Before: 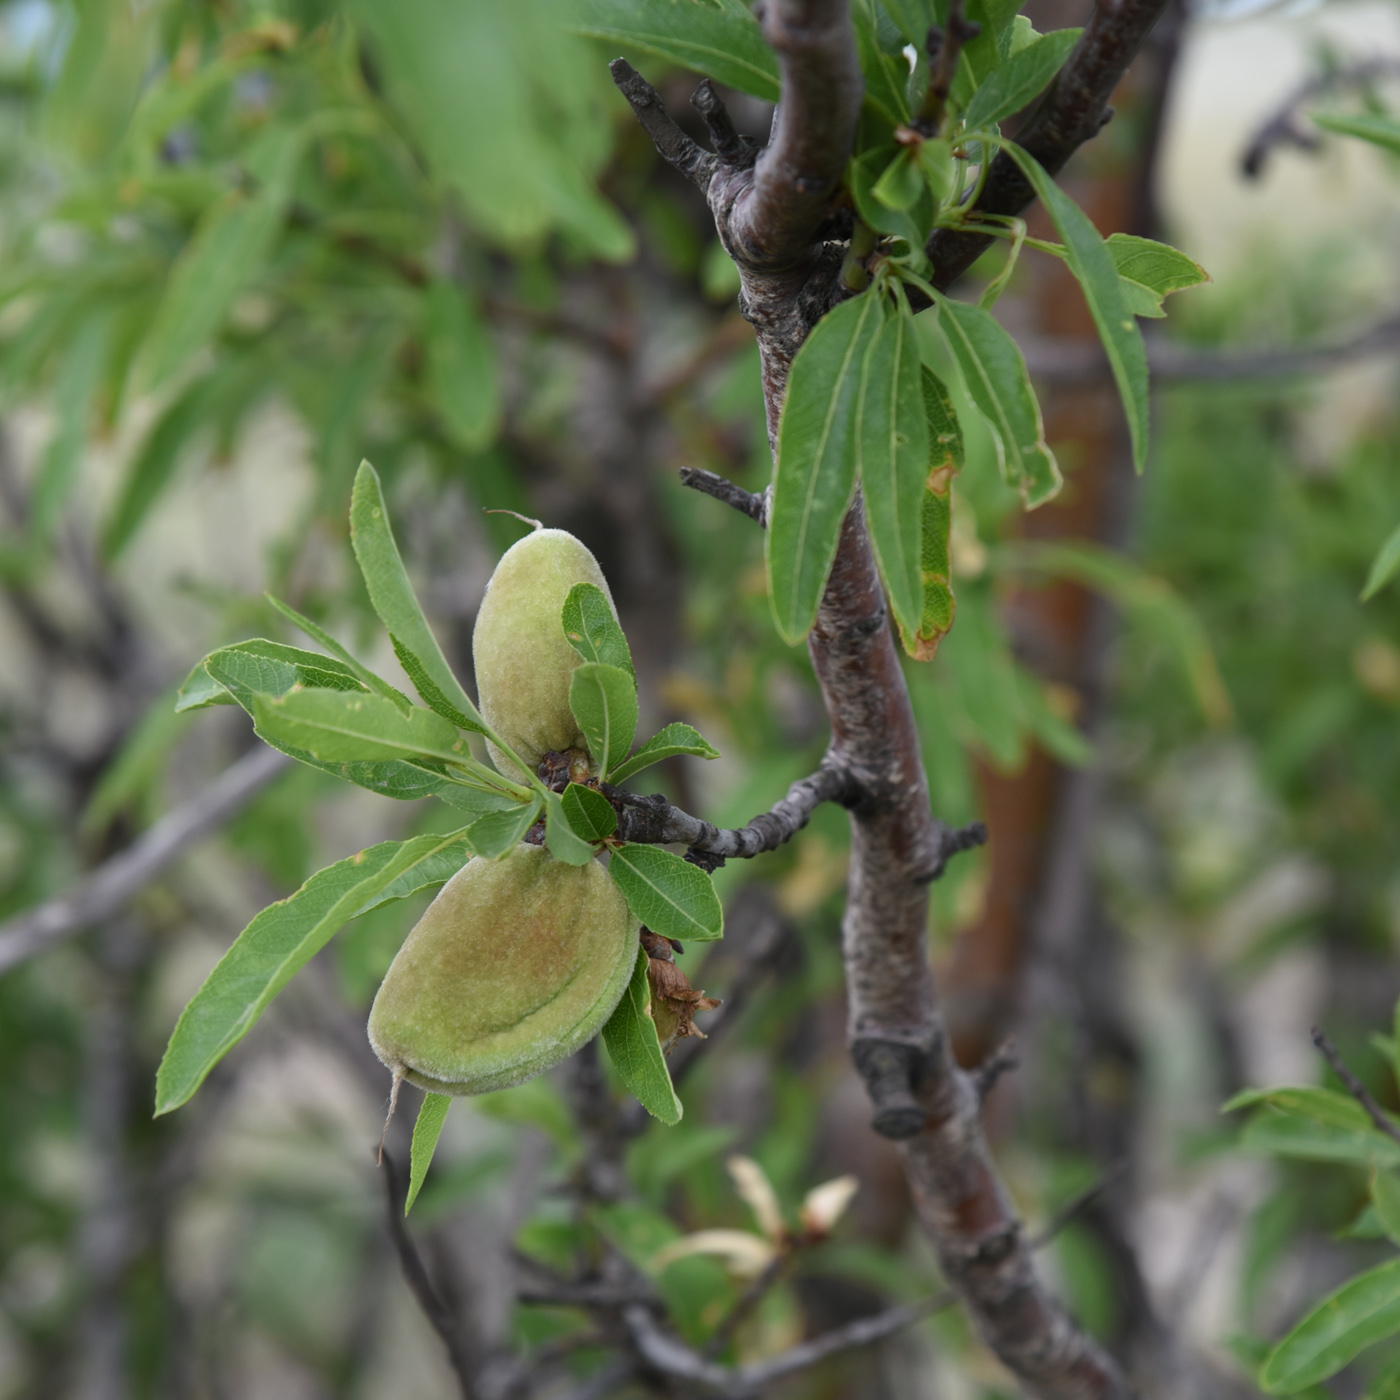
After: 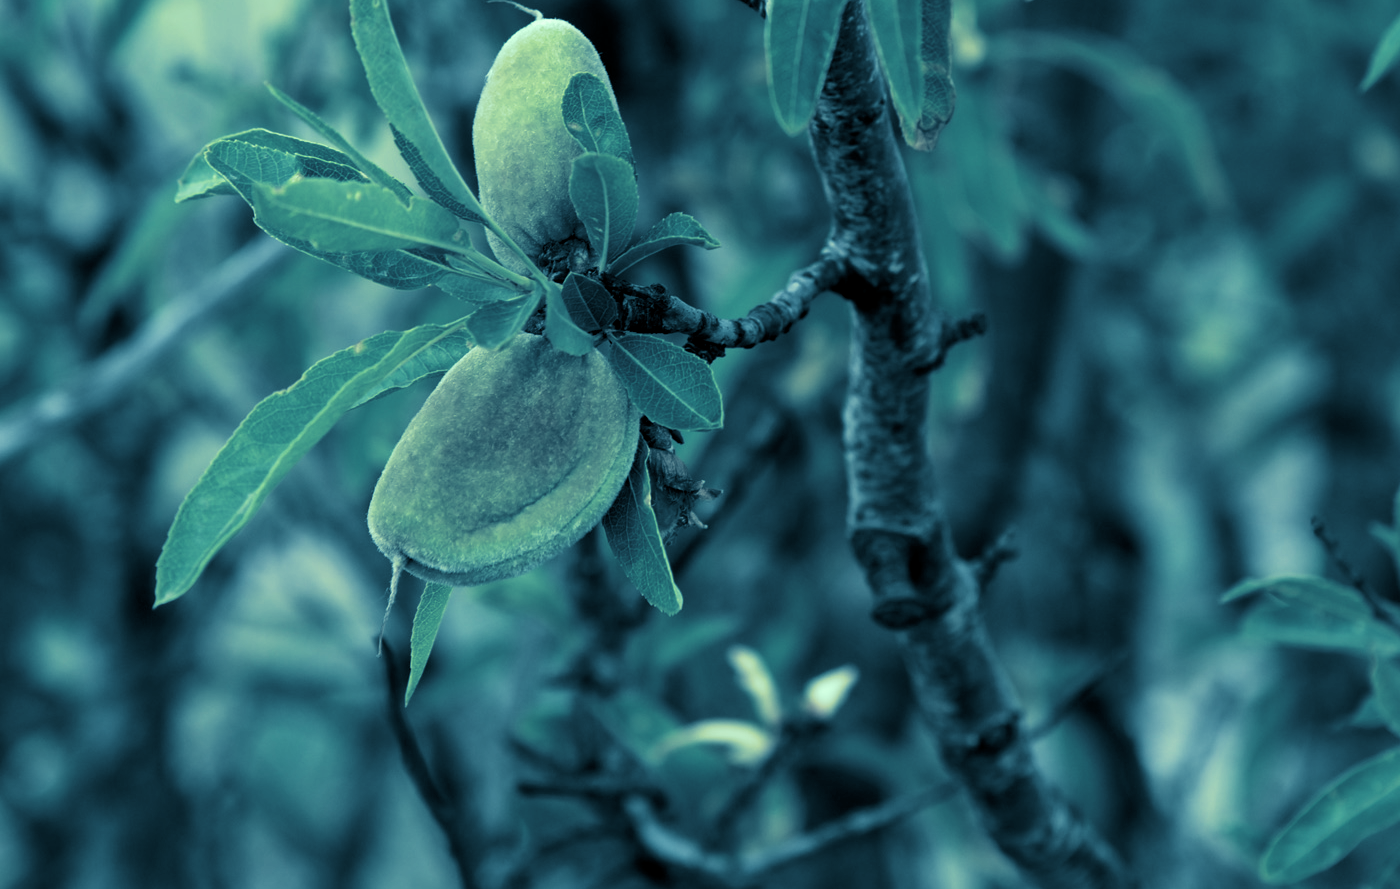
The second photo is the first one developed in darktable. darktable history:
filmic rgb: black relative exposure -8.2 EV, white relative exposure 2.2 EV, threshold 3 EV, hardness 7.11, latitude 75%, contrast 1.325, highlights saturation mix -2%, shadows ↔ highlights balance 30%, preserve chrominance no, color science v5 (2021), contrast in shadows safe, contrast in highlights safe, enable highlight reconstruction true
crop and rotate: top 36.435%
color correction: highlights a* -20.08, highlights b* 9.8, shadows a* -20.4, shadows b* -10.76
split-toning: shadows › hue 212.4°, balance -70
